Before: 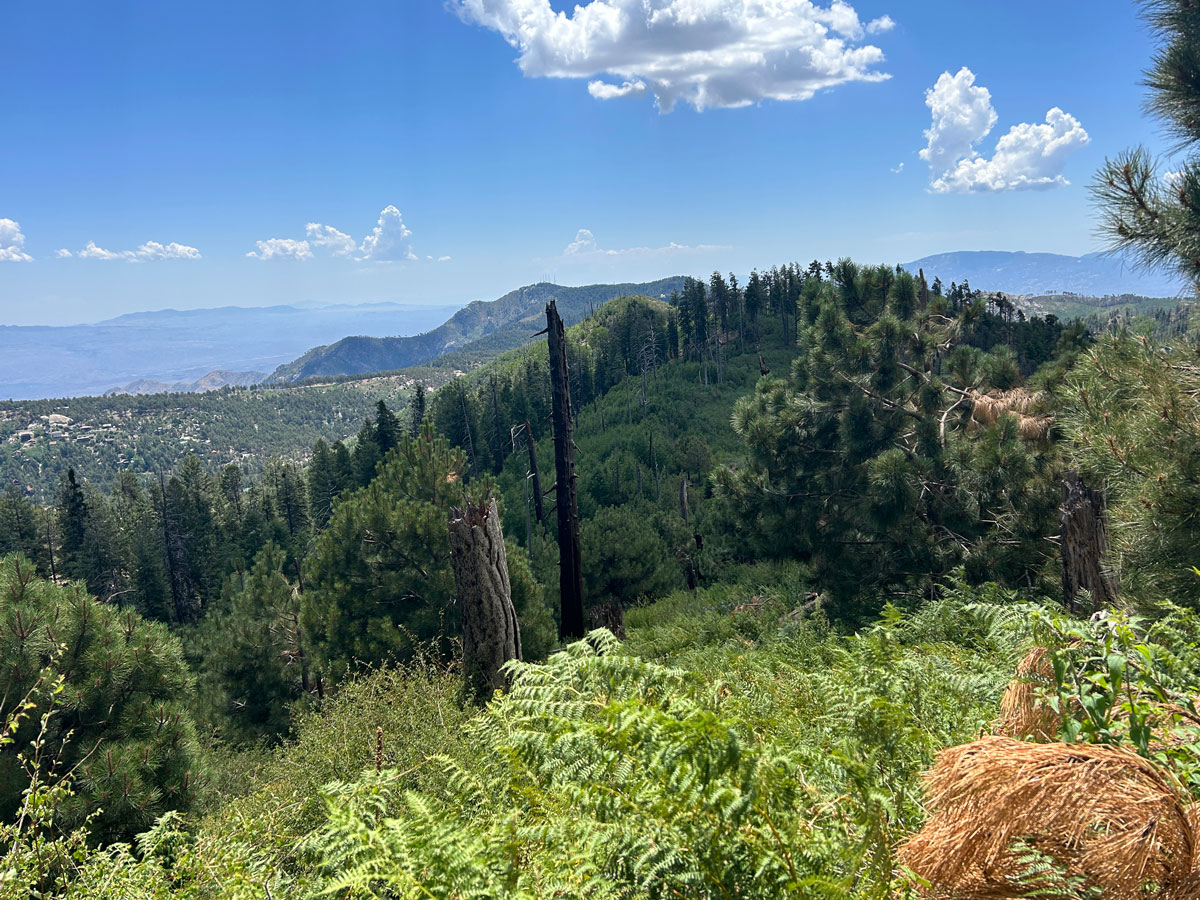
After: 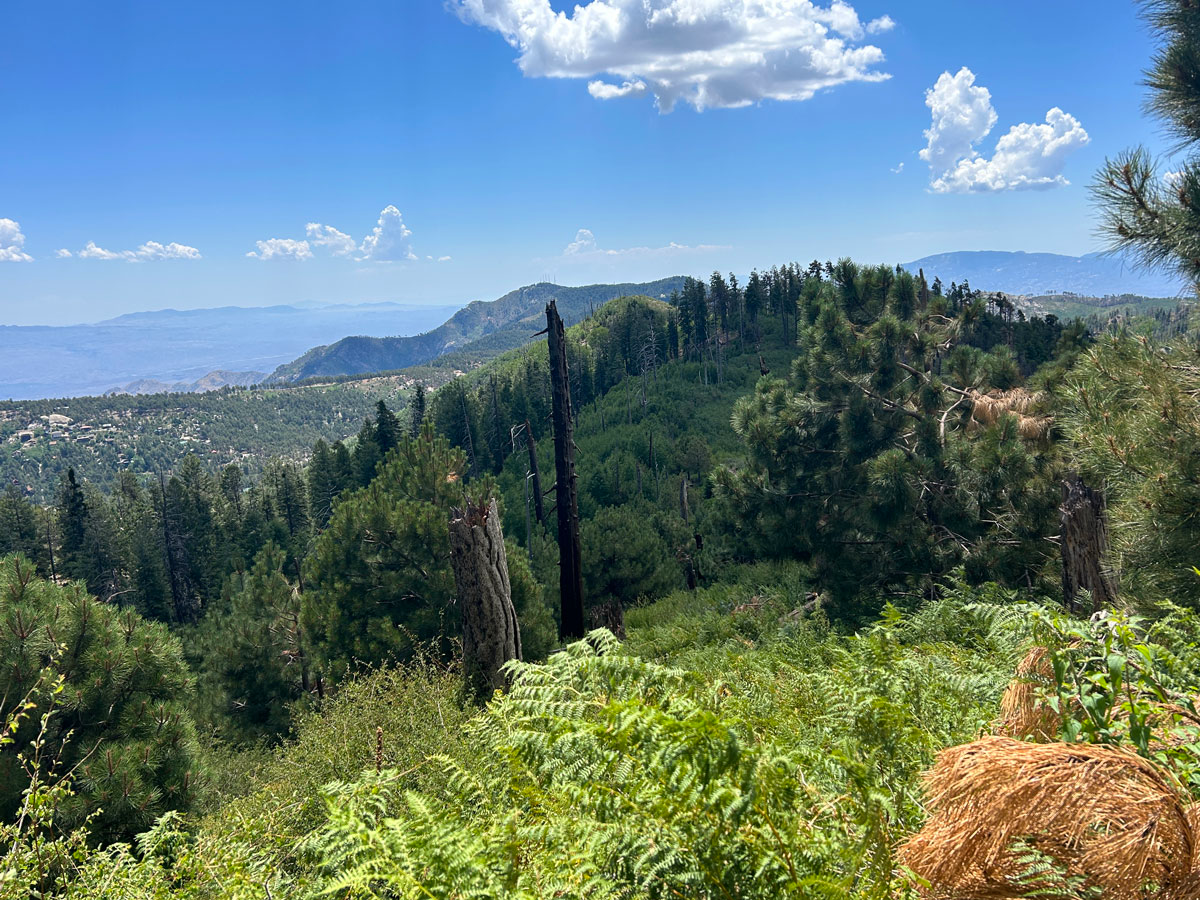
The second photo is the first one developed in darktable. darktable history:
color balance rgb: perceptual saturation grading › global saturation 0.241%, global vibrance 20%
